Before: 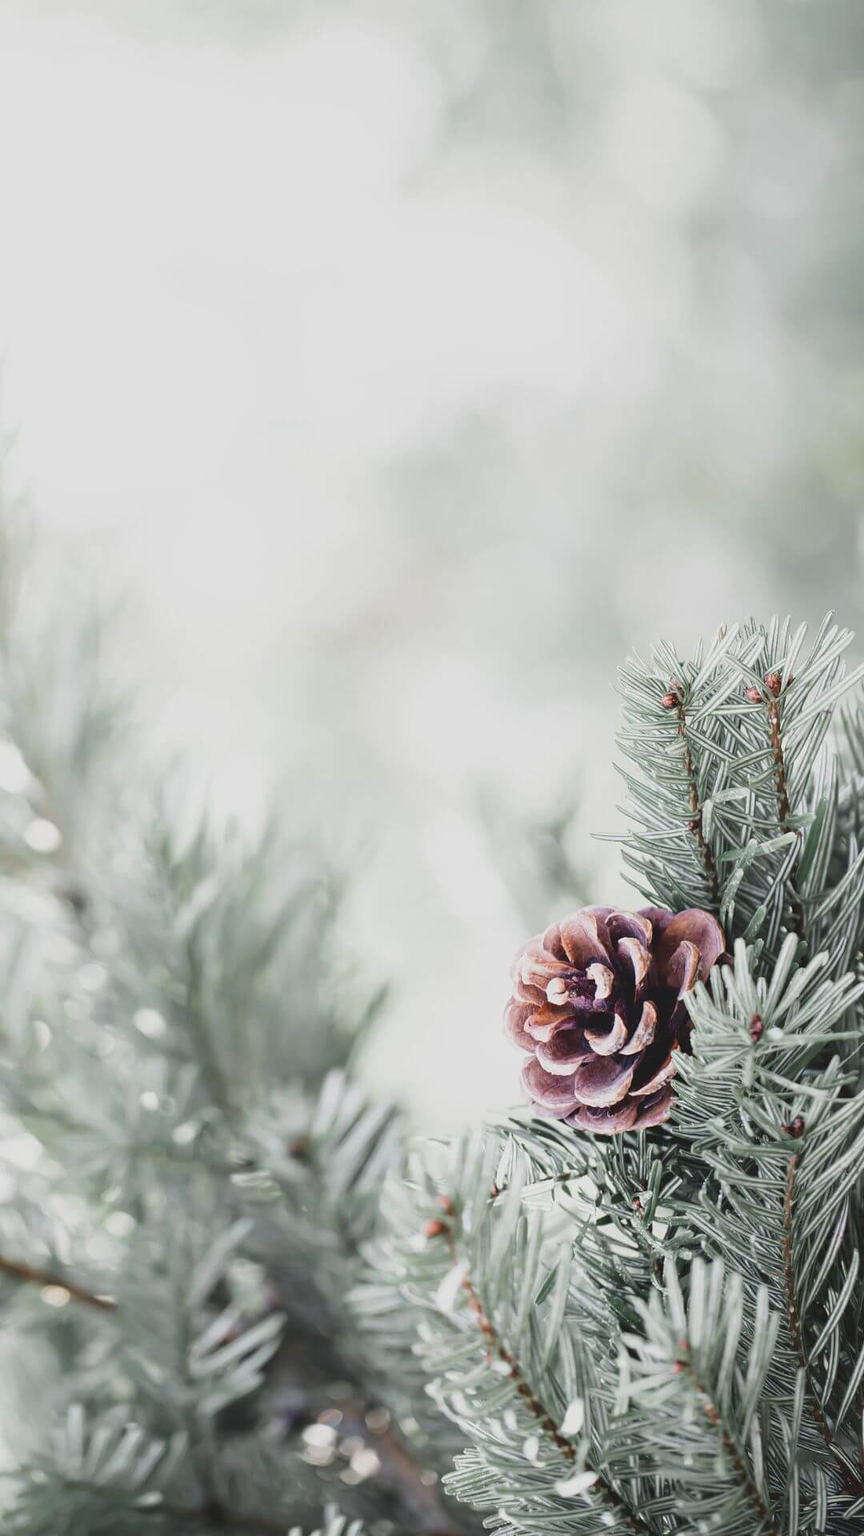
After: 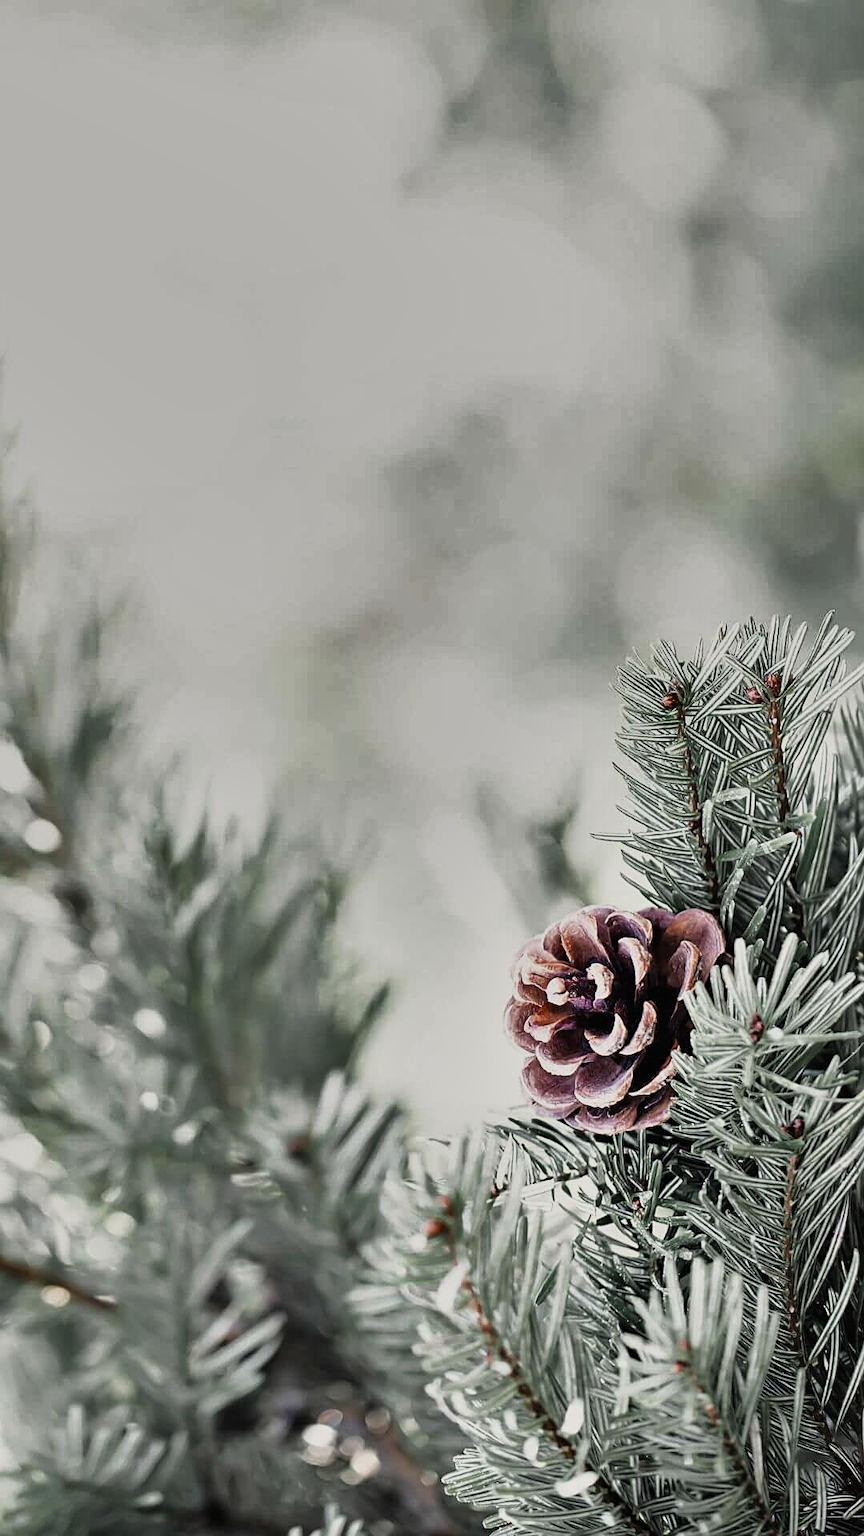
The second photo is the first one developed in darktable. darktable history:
shadows and highlights: shadows 79.41, white point adjustment -9.15, highlights -61.16, soften with gaussian
color correction: highlights b* 2.92
sharpen: on, module defaults
filmic rgb: black relative exposure -8.21 EV, white relative exposure 2.2 EV, target white luminance 99.867%, hardness 7.07, latitude 74.83%, contrast 1.318, highlights saturation mix -1.74%, shadows ↔ highlights balance 30.25%
color calibration: illuminant same as pipeline (D50), adaptation XYZ, x 0.346, y 0.358, temperature 5006.68 K
